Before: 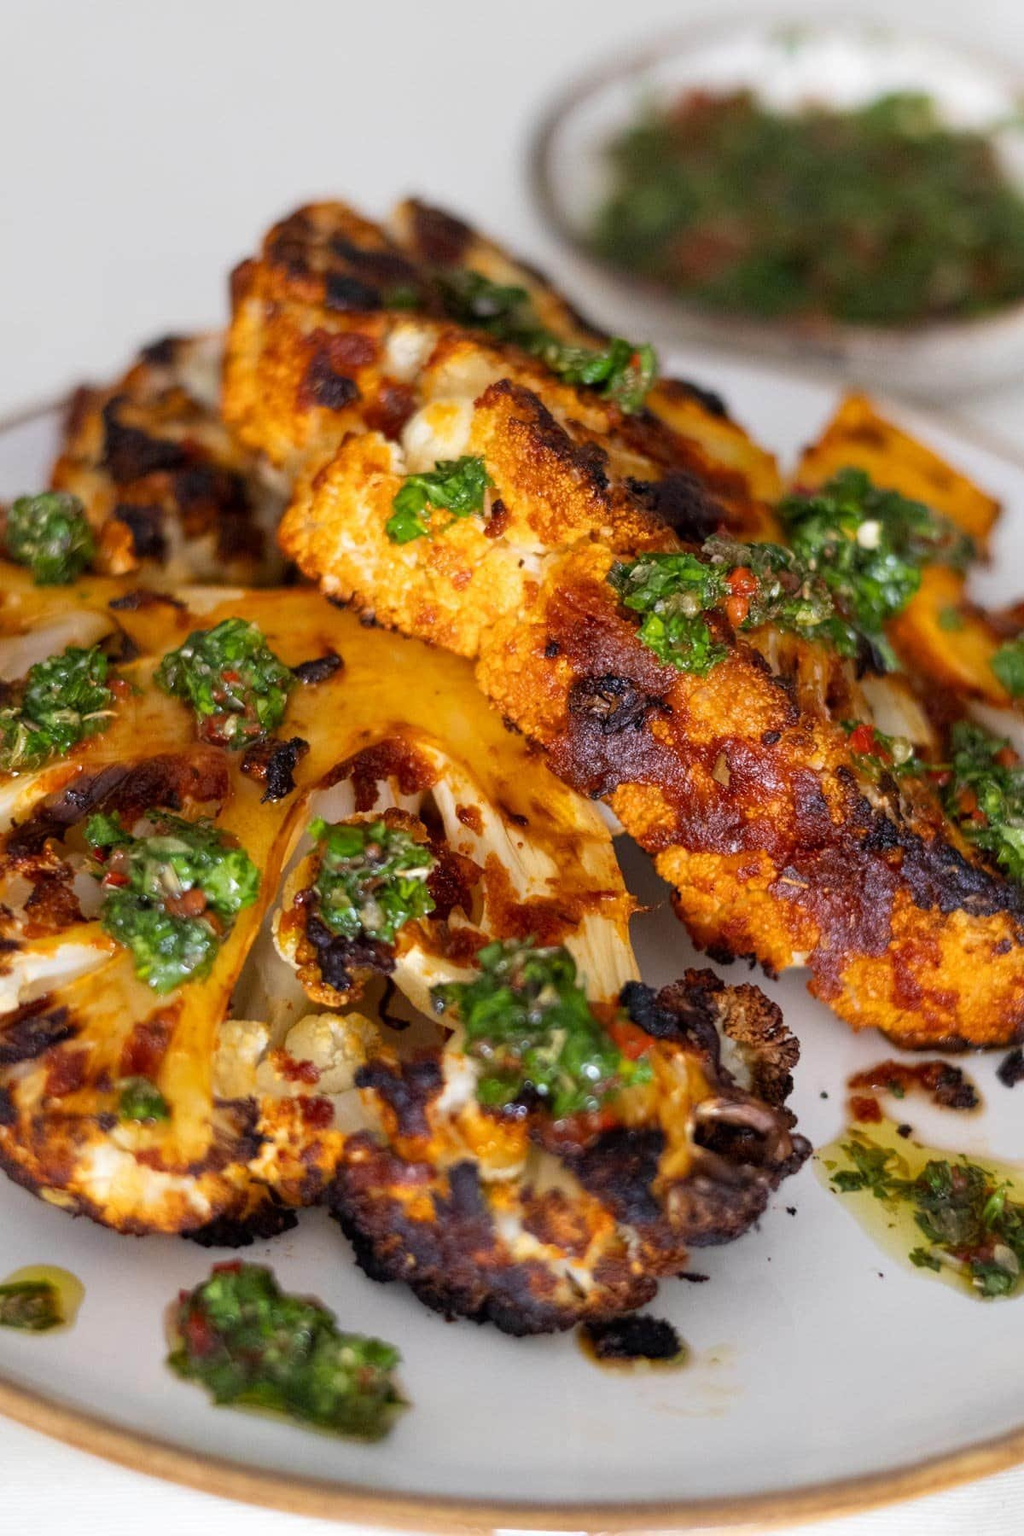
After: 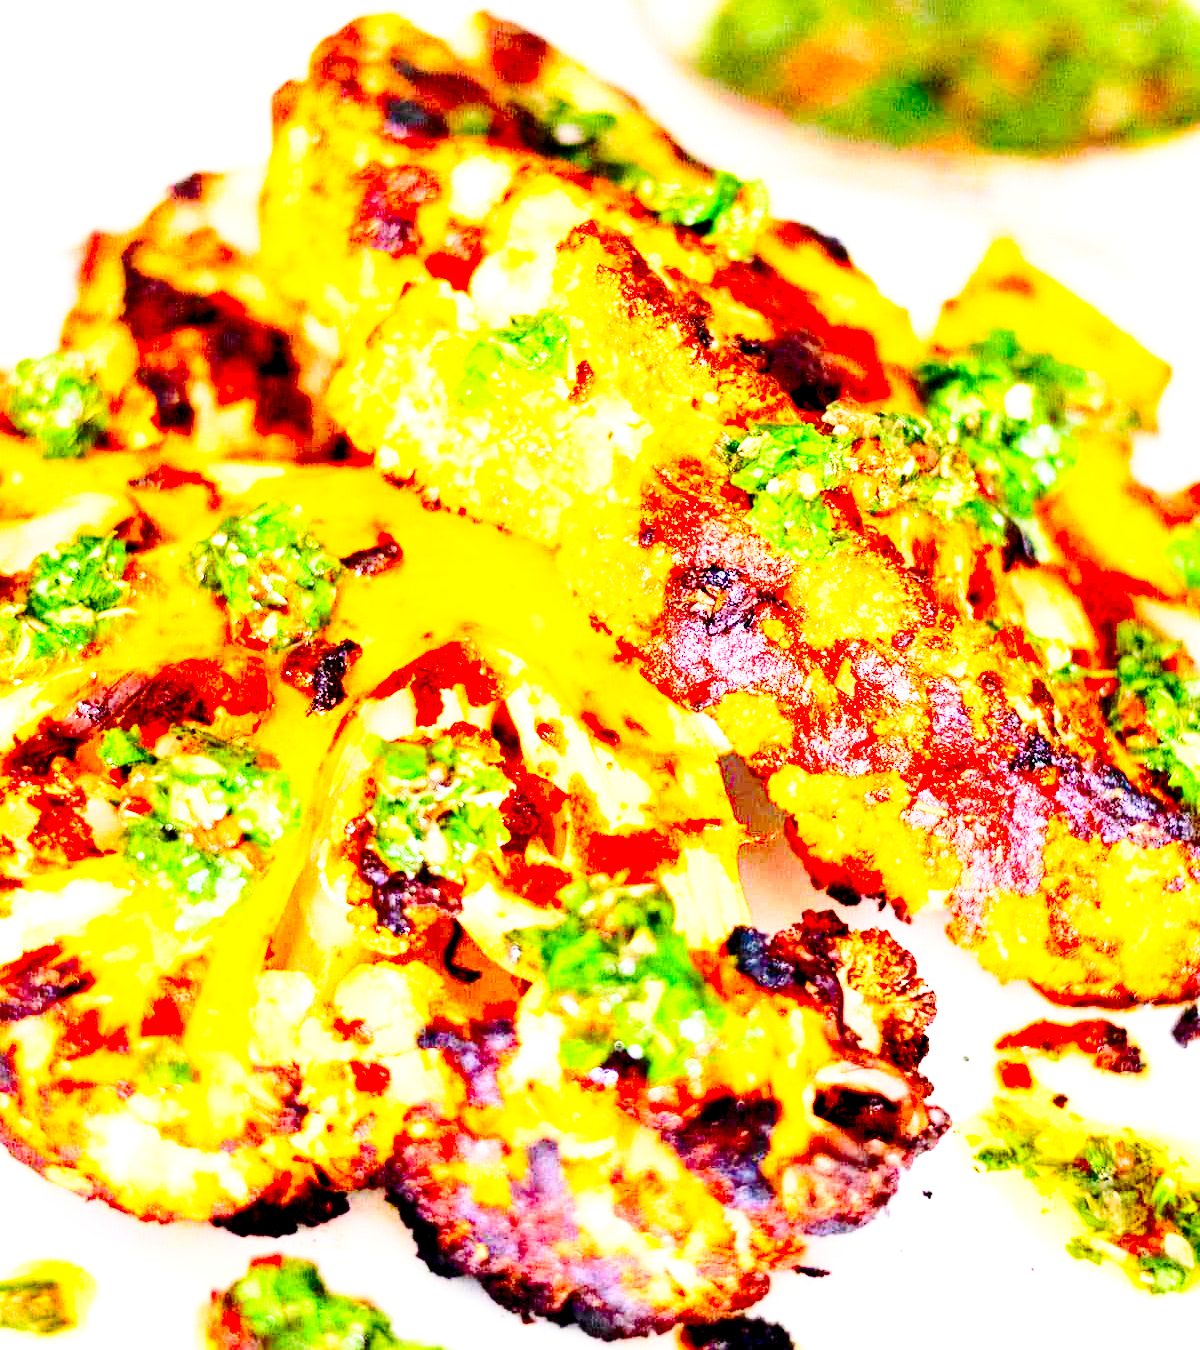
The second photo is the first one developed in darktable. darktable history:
crop and rotate: top 12.5%, bottom 12.5%
contrast brightness saturation: contrast 0.26, brightness 0.02, saturation 0.87
base curve: curves: ch0 [(0, 0) (0.028, 0.03) (0.121, 0.232) (0.46, 0.748) (0.859, 0.968) (1, 1)], preserve colors none
exposure: black level correction 0.005, exposure 2.084 EV, compensate highlight preservation false
